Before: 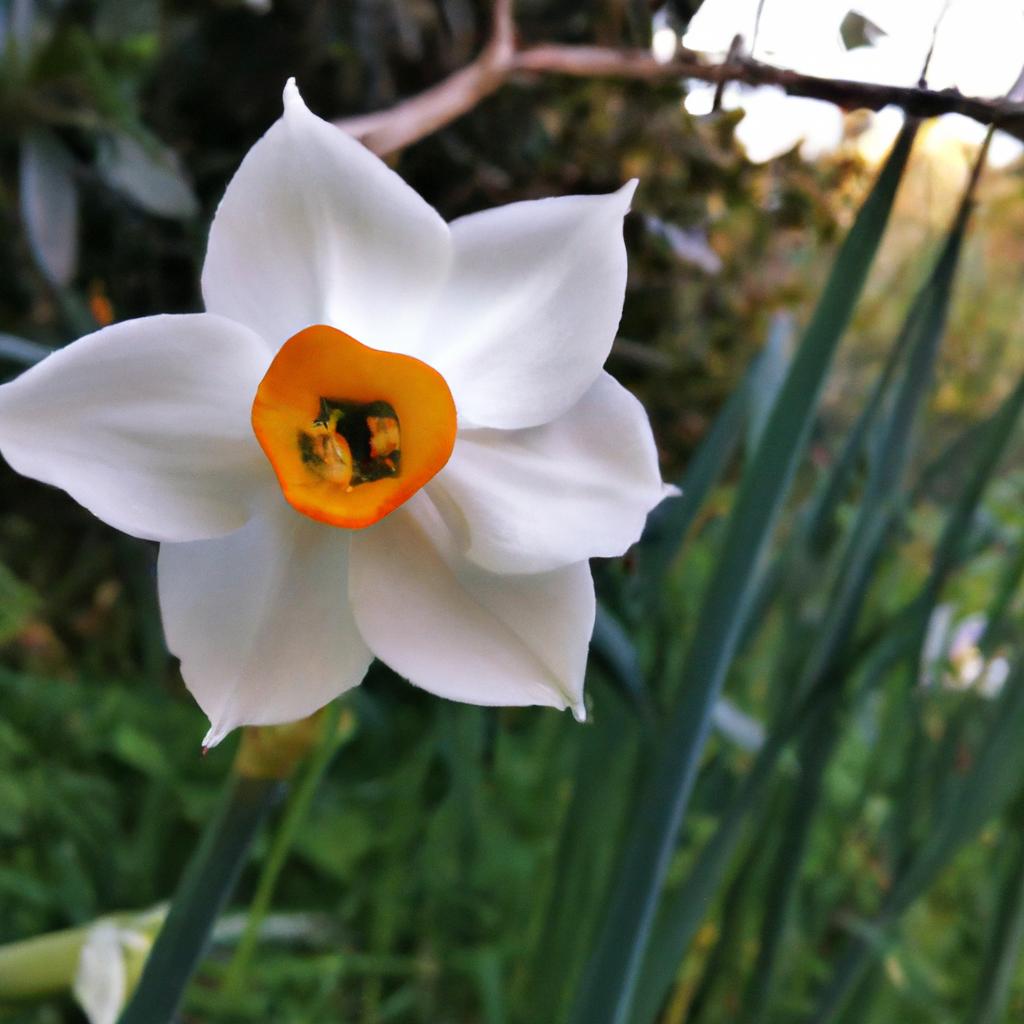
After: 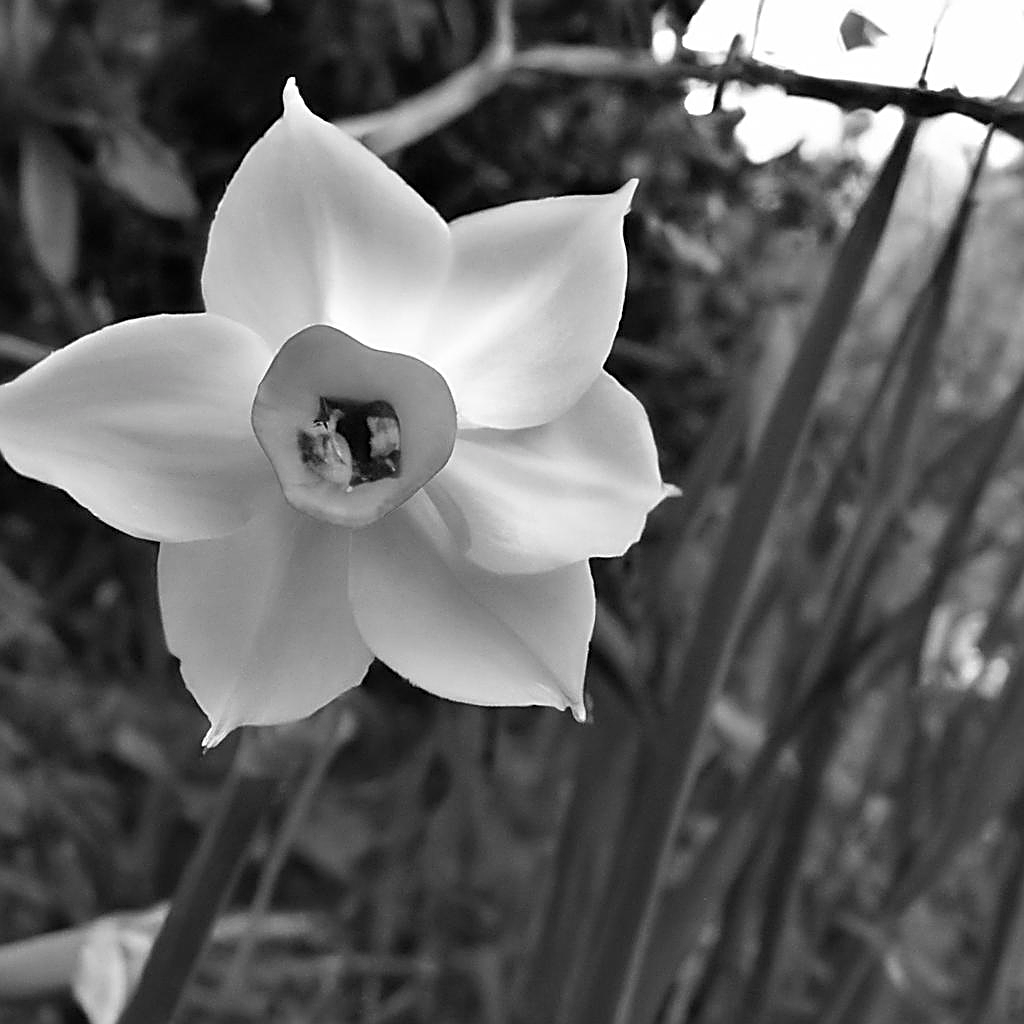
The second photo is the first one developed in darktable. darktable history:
sharpen: amount 1.01
color zones: curves: ch1 [(0, -0.014) (0.143, -0.013) (0.286, -0.013) (0.429, -0.016) (0.571, -0.019) (0.714, -0.015) (0.857, 0.002) (1, -0.014)]
